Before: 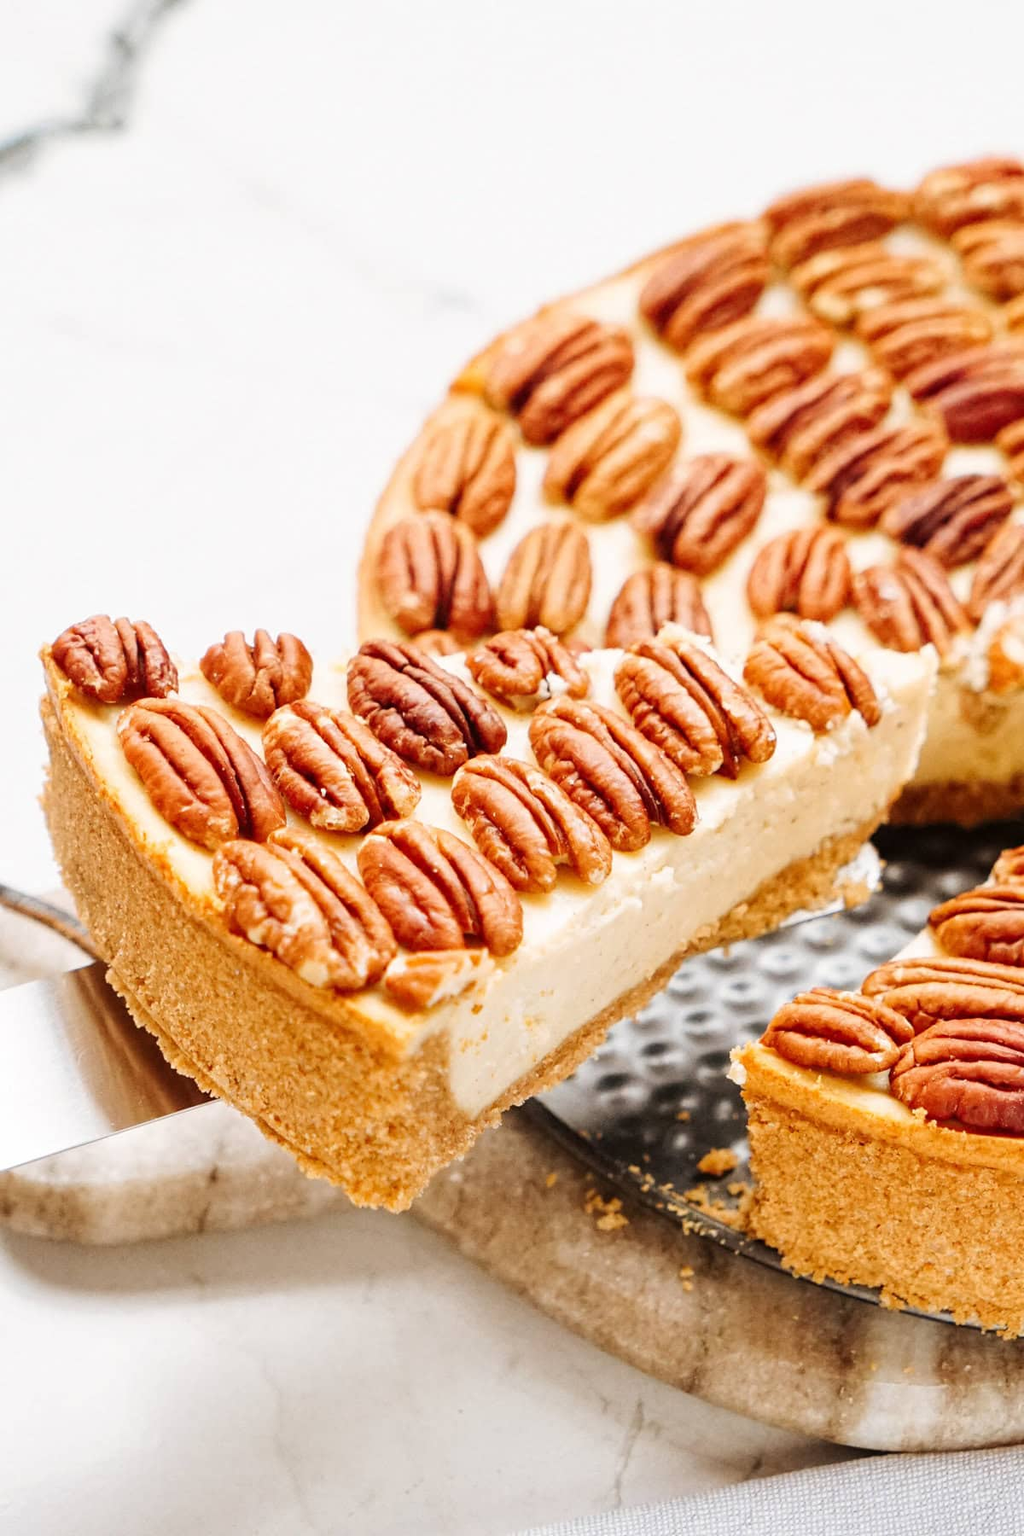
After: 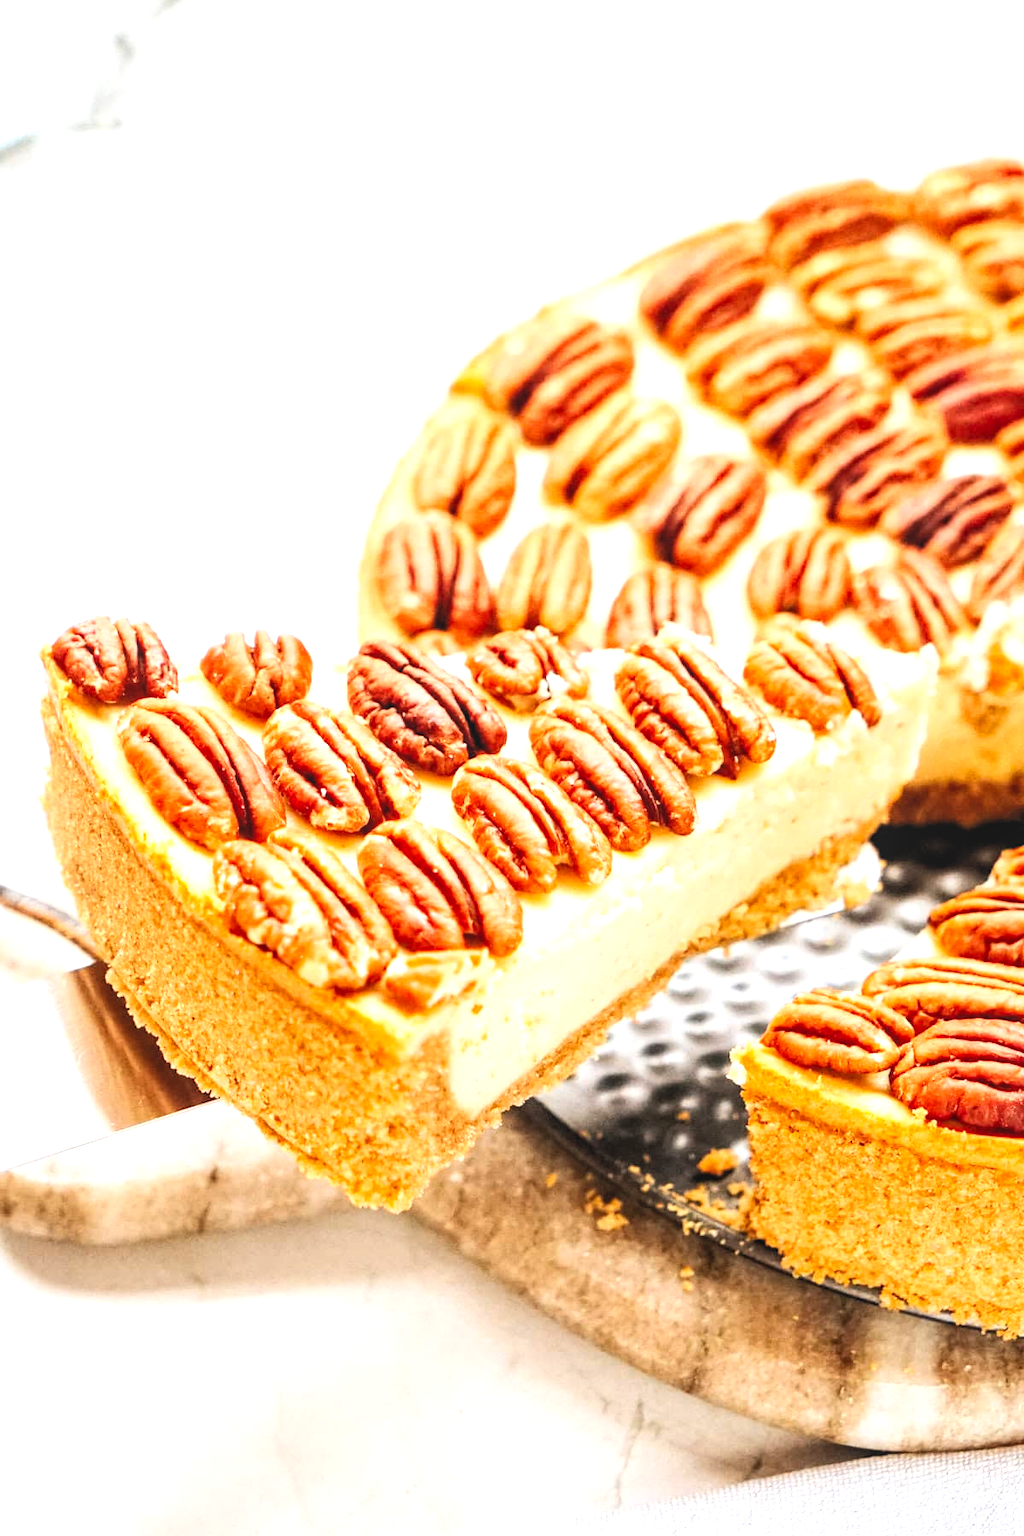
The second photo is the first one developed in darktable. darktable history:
levels: white 99.98%, levels [0.055, 0.477, 0.9]
contrast brightness saturation: contrast 0.203, brightness 0.169, saturation 0.217
local contrast: detail 110%
